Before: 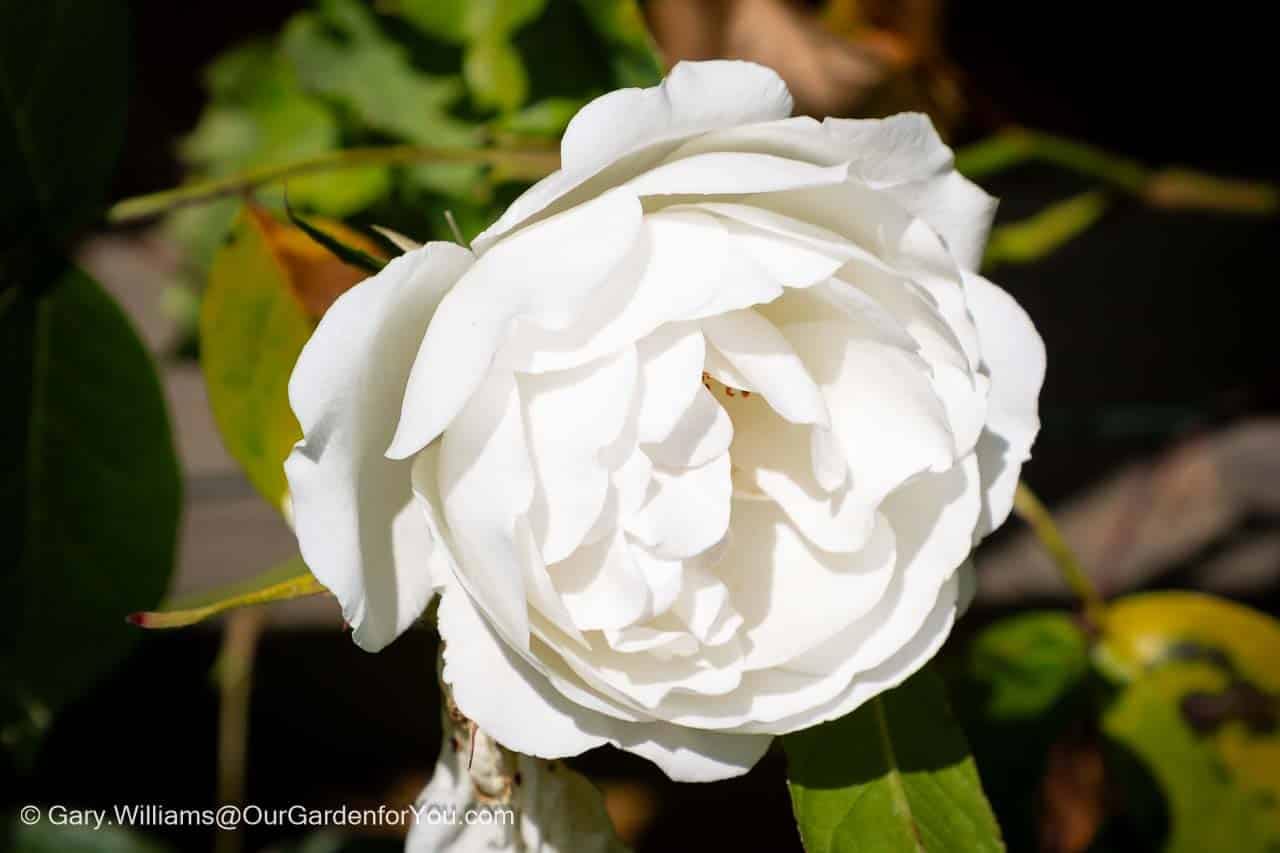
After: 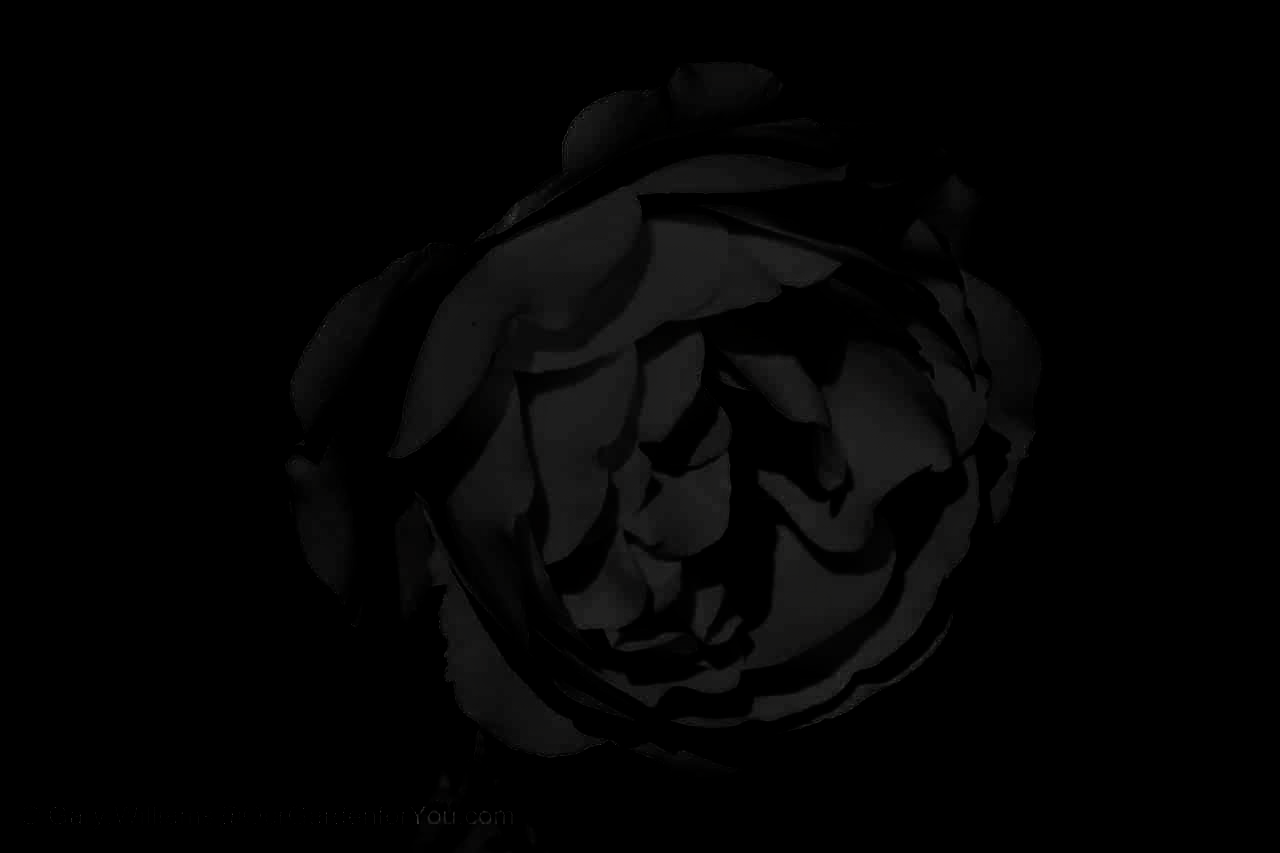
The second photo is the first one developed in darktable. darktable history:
levels: levels [0.721, 0.937, 0.997]
filmic rgb: black relative exposure -16 EV, threshold -0.33 EV, transition 3.19 EV, structure ↔ texture 100%, target black luminance 0%, hardness 7.57, latitude 72.96%, contrast 0.908, highlights saturation mix 10%, shadows ↔ highlights balance -0.38%, add noise in highlights 0, preserve chrominance no, color science v4 (2020), iterations of high-quality reconstruction 10, enable highlight reconstruction true
